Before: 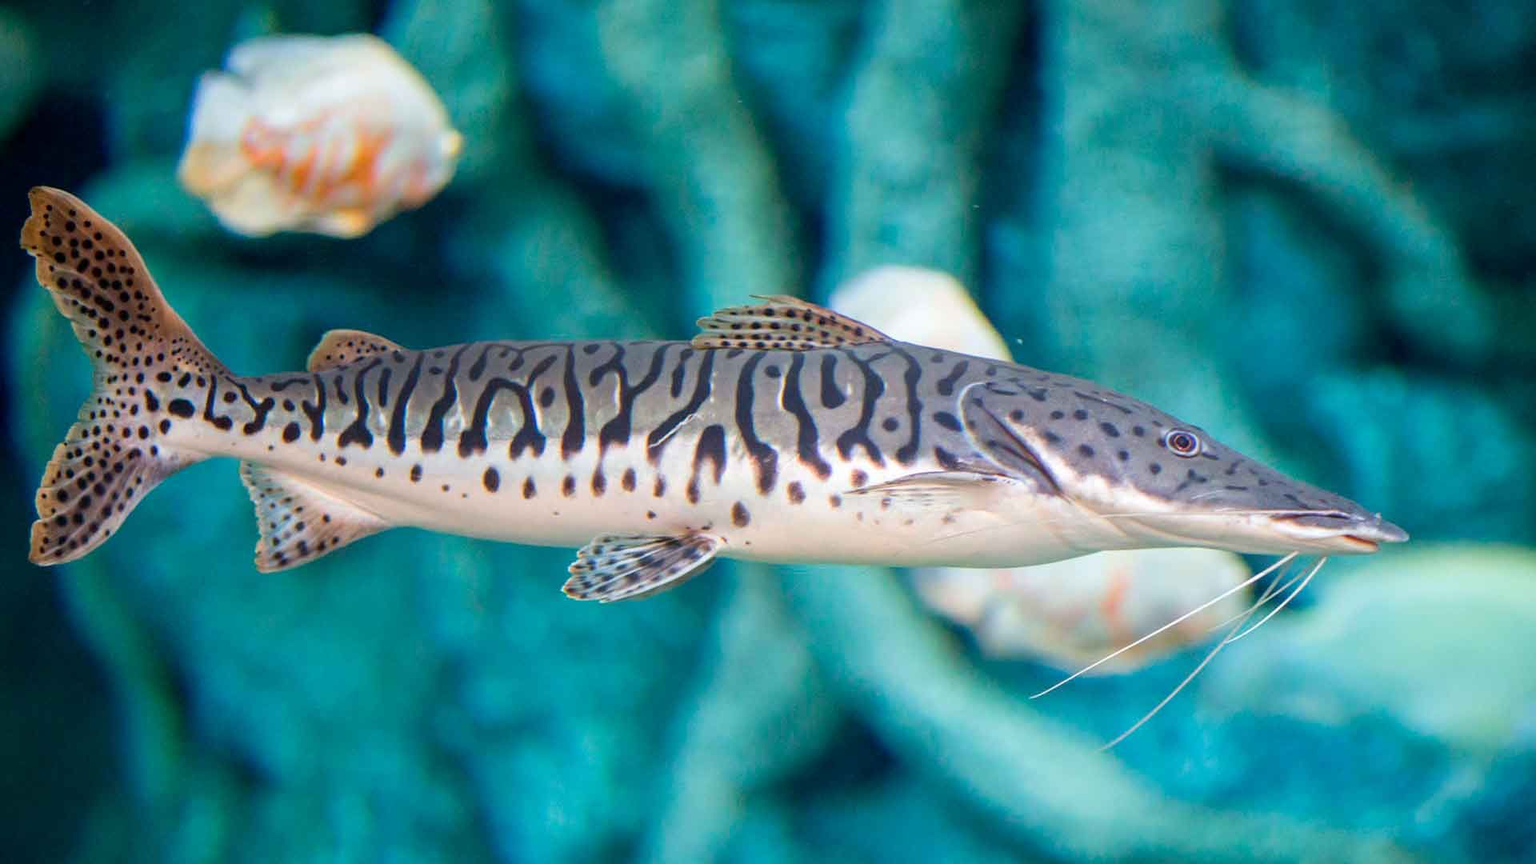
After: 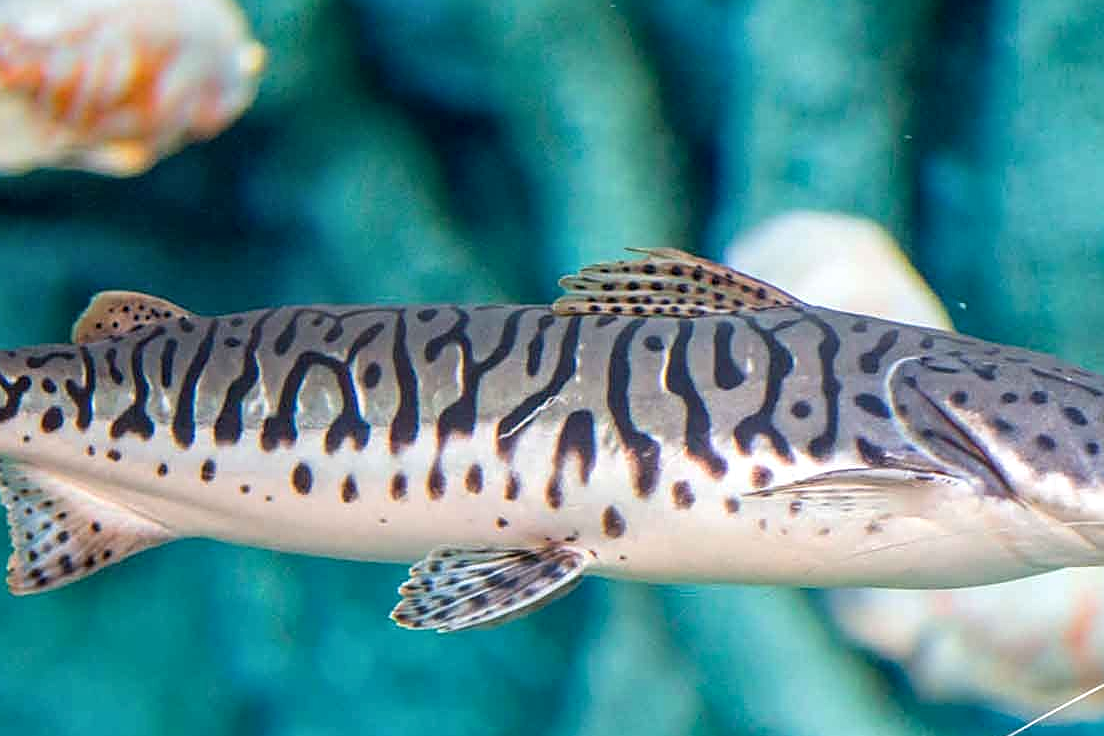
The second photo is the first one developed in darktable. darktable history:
crop: left 16.252%, top 11.286%, right 26.233%, bottom 20.538%
sharpen: on, module defaults
local contrast: on, module defaults
